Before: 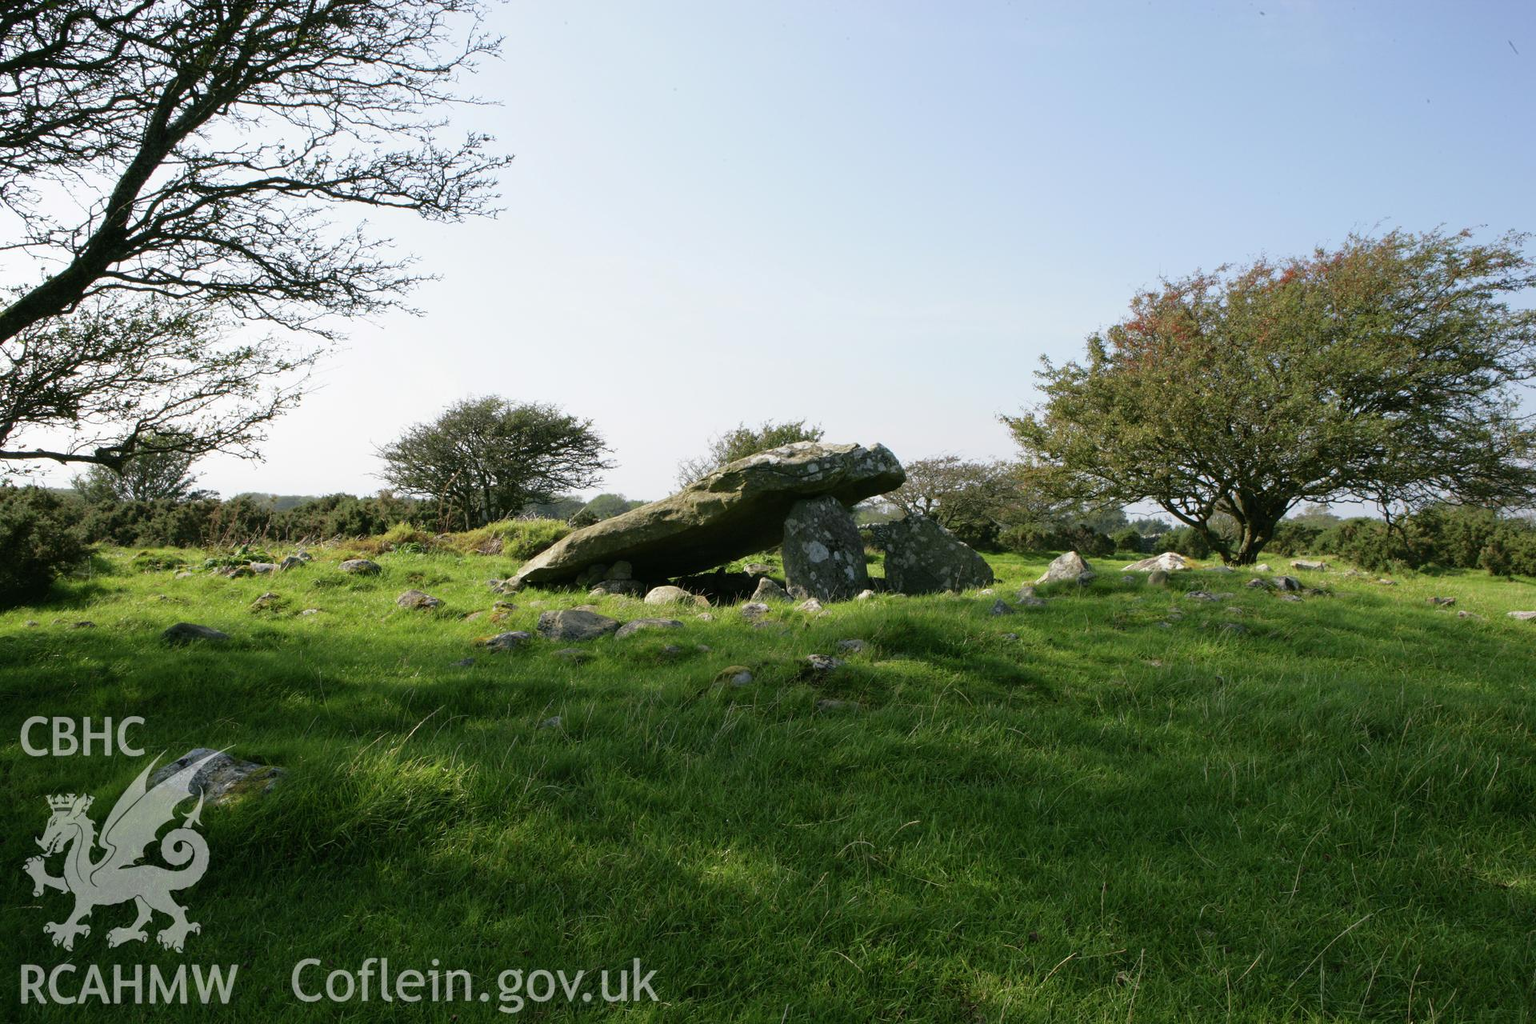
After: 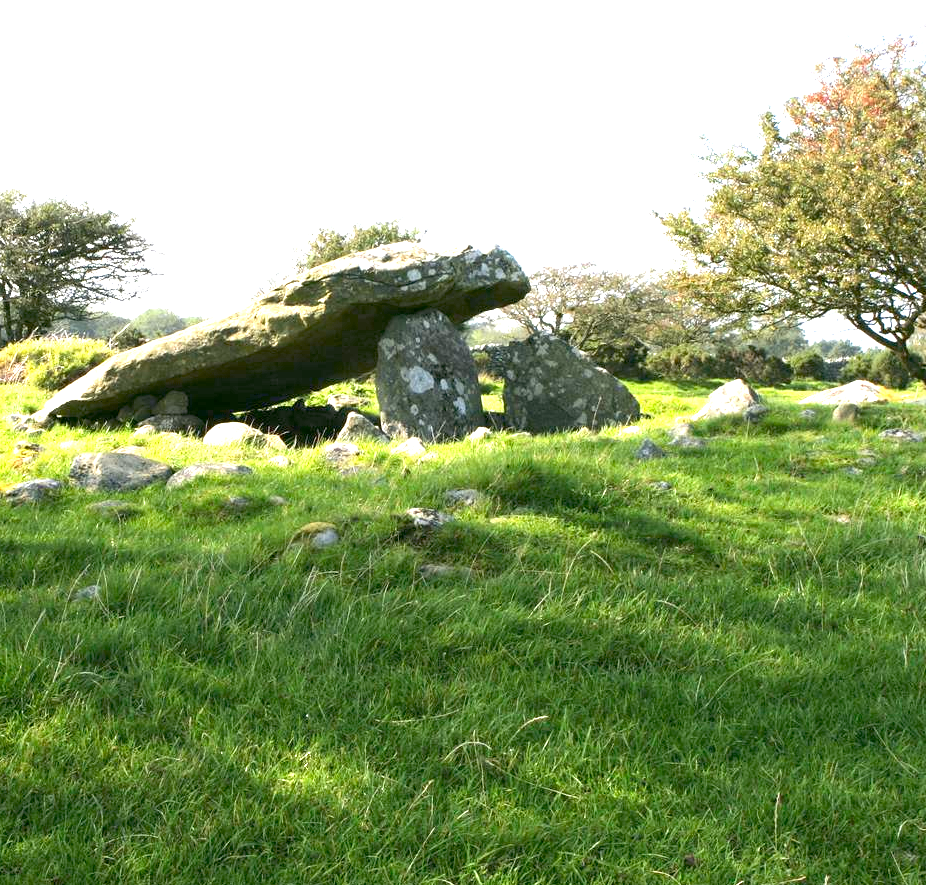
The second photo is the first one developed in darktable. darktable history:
exposure: exposure 1.997 EV, compensate highlight preservation false
crop: left 31.362%, top 24.265%, right 20.403%, bottom 6.547%
